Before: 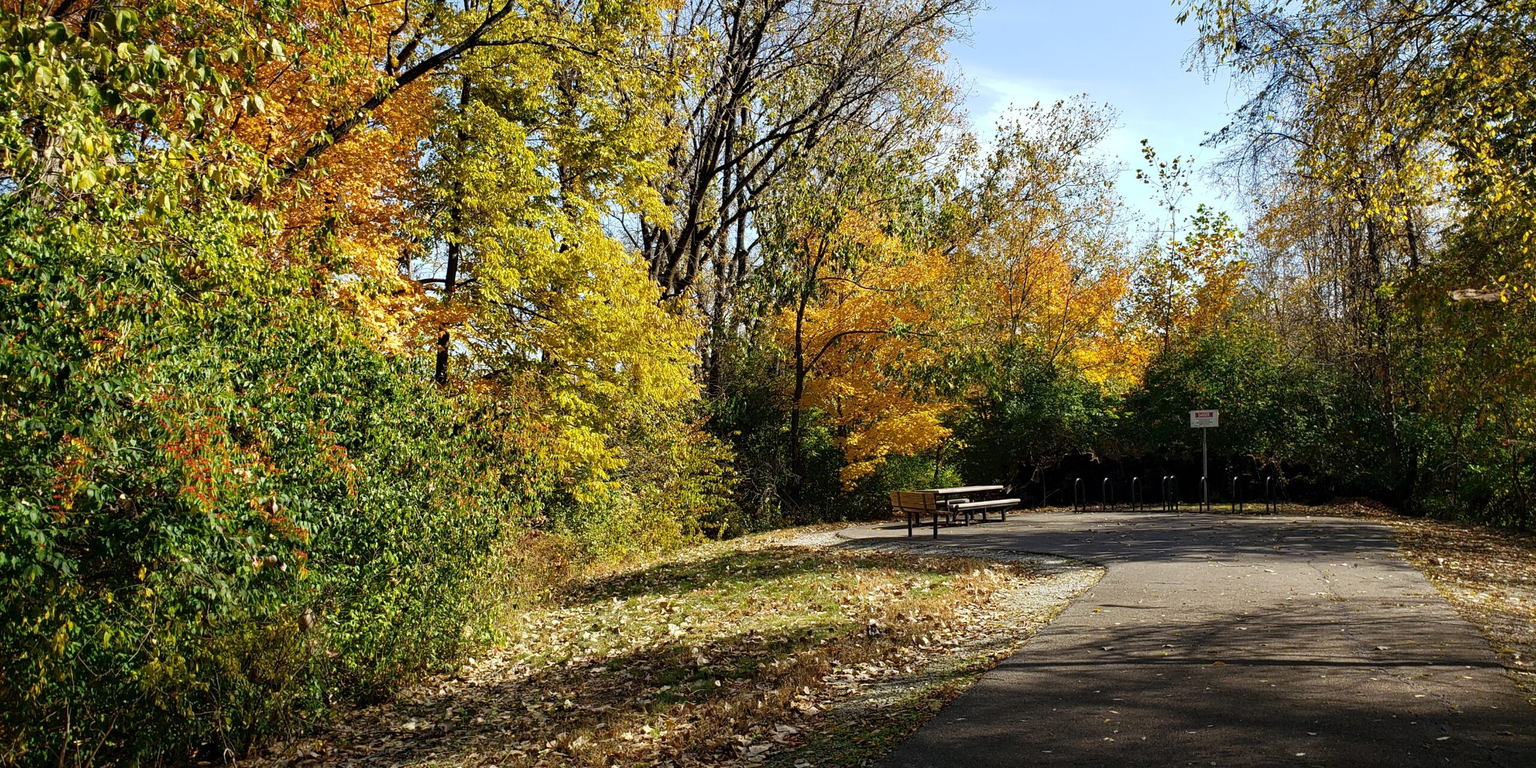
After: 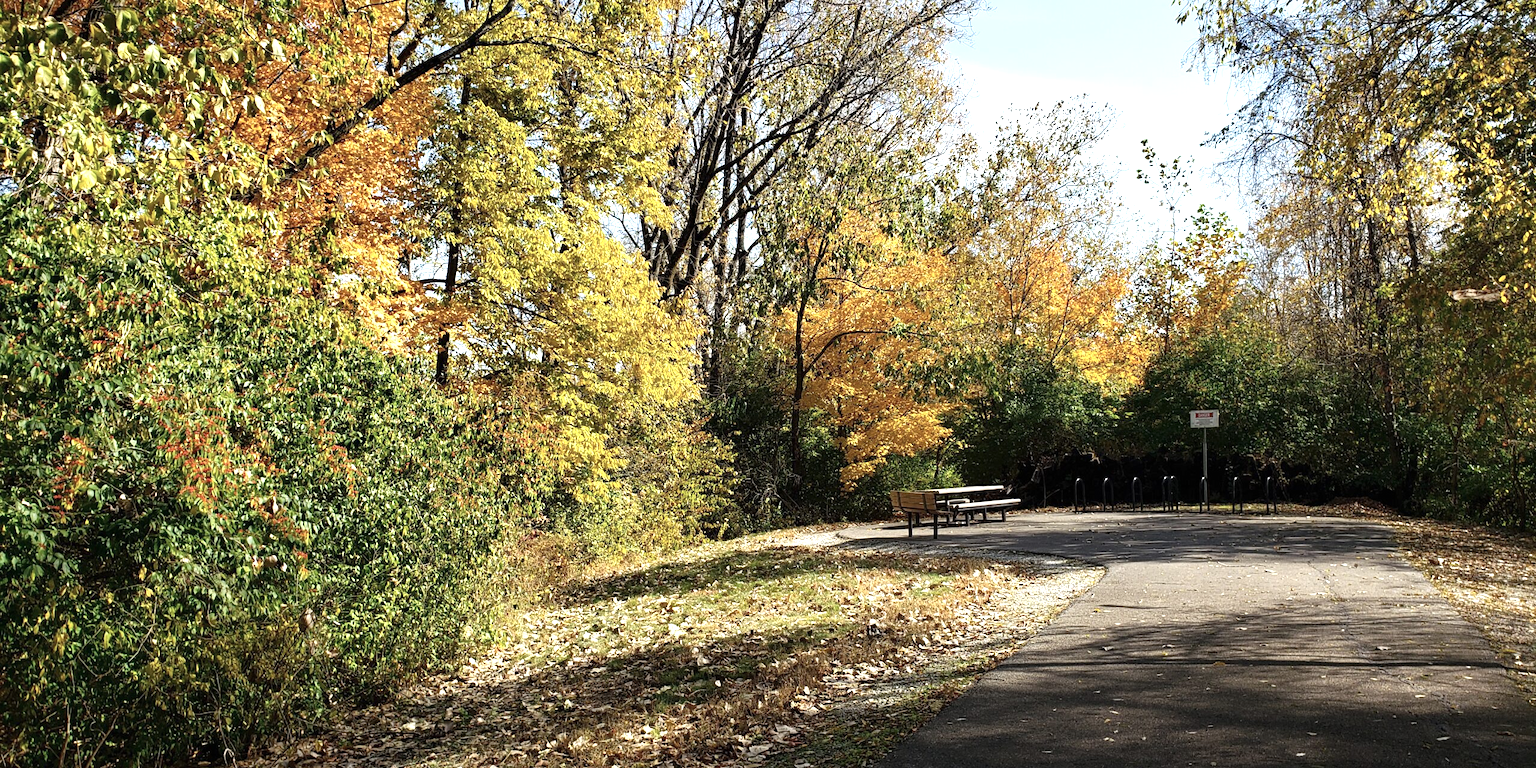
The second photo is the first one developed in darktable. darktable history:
contrast brightness saturation: contrast 0.06, brightness -0.01, saturation -0.23
tone equalizer: on, module defaults
exposure: black level correction 0, exposure 0.7 EV, compensate exposure bias true, compensate highlight preservation false
